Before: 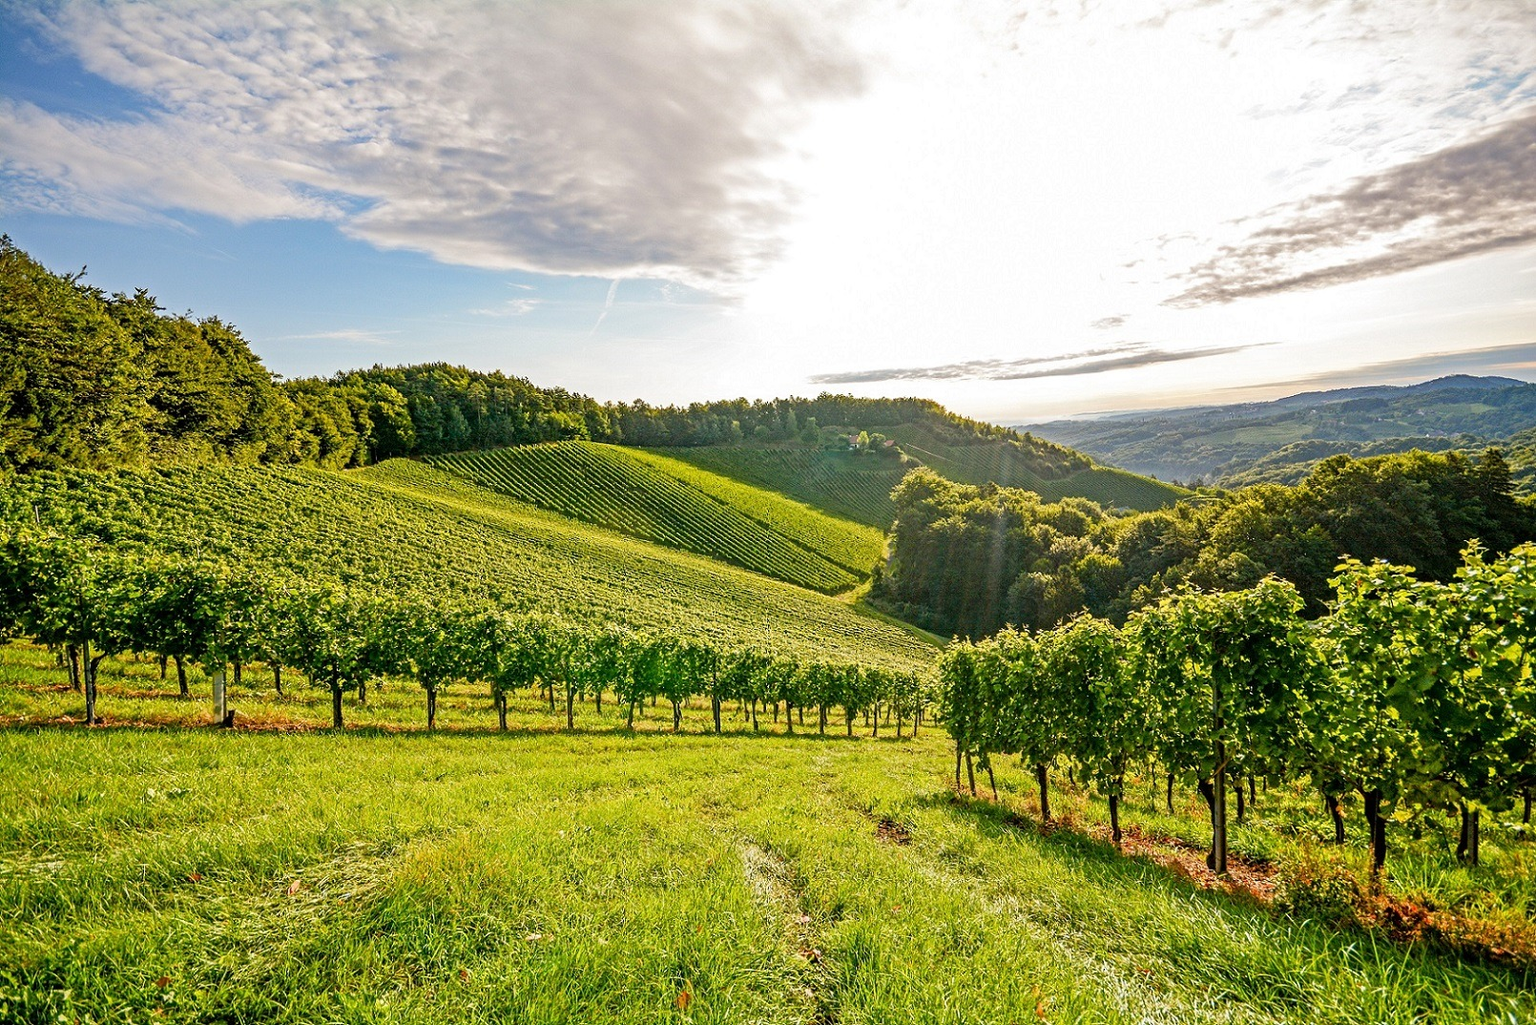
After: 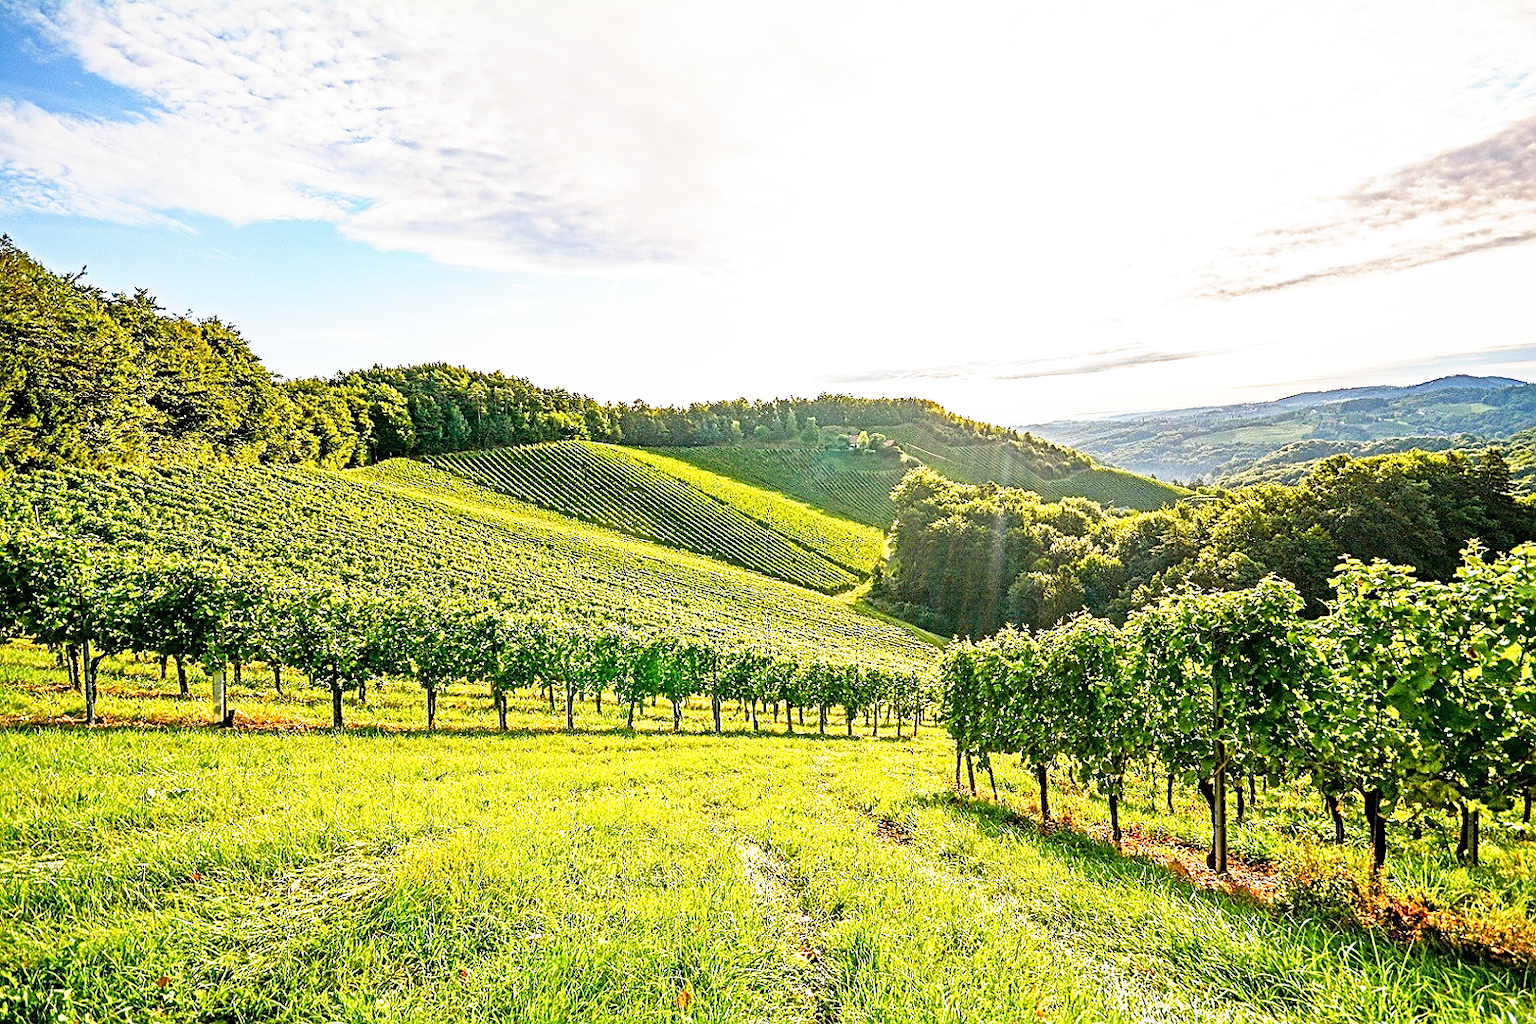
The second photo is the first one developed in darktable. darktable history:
sharpen: on, module defaults
base curve: curves: ch0 [(0, 0) (0.495, 0.917) (1, 1)], preserve colors none
